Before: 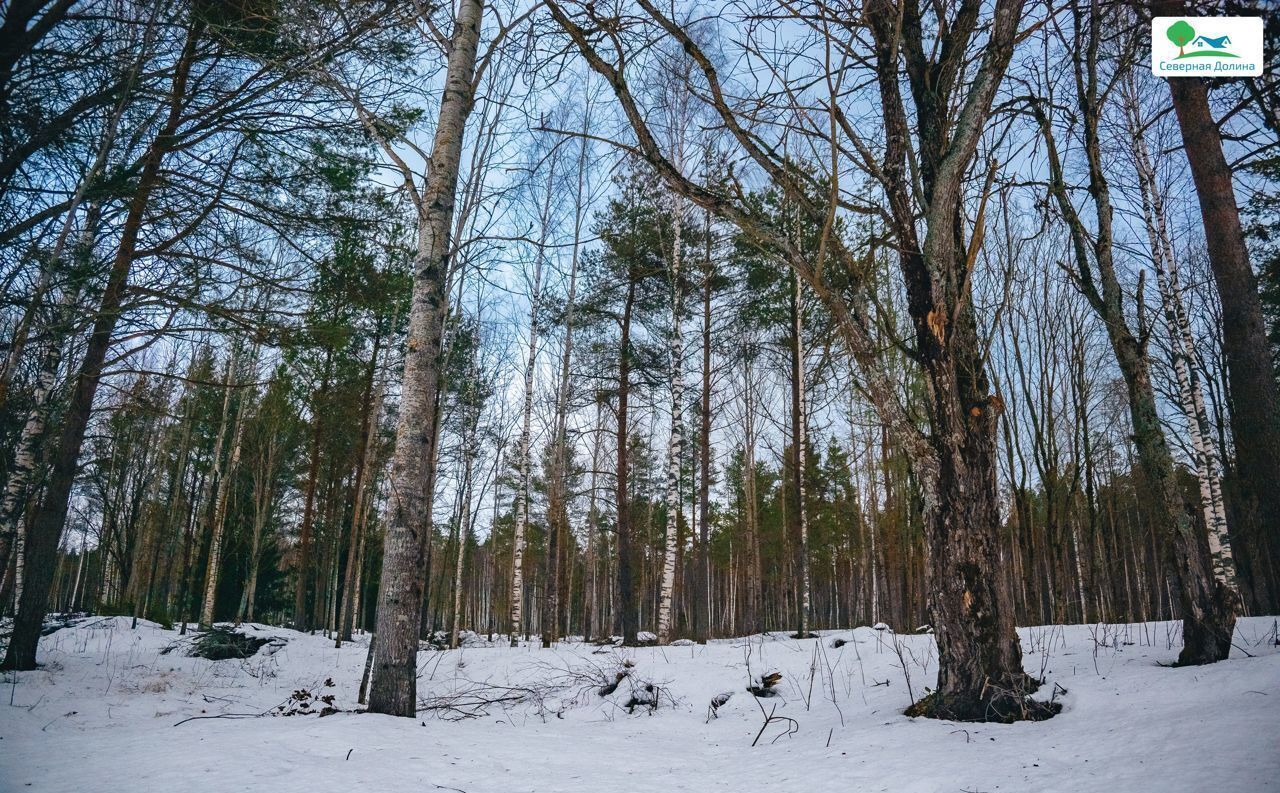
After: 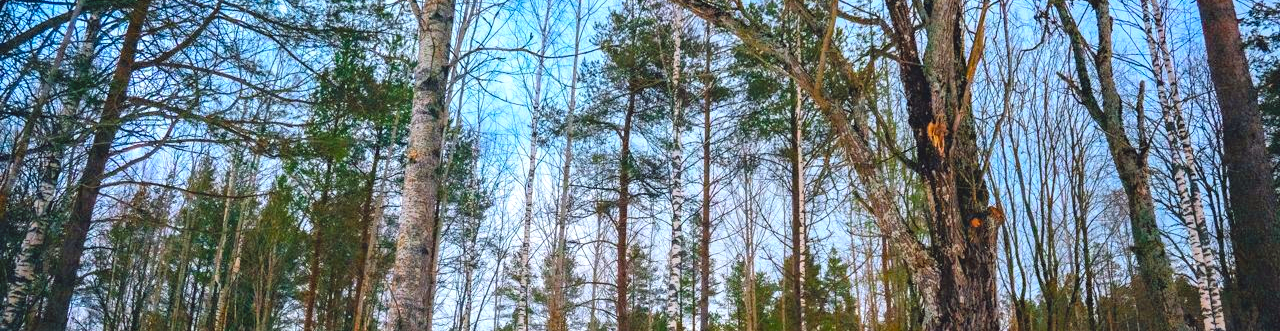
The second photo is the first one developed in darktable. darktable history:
color balance: lift [1, 1.001, 0.999, 1.001], gamma [1, 1.004, 1.007, 0.993], gain [1, 0.991, 0.987, 1.013], contrast 7.5%, contrast fulcrum 10%, output saturation 115%
contrast brightness saturation: contrast 0.07, brightness 0.18, saturation 0.4
crop and rotate: top 23.84%, bottom 34.294%
